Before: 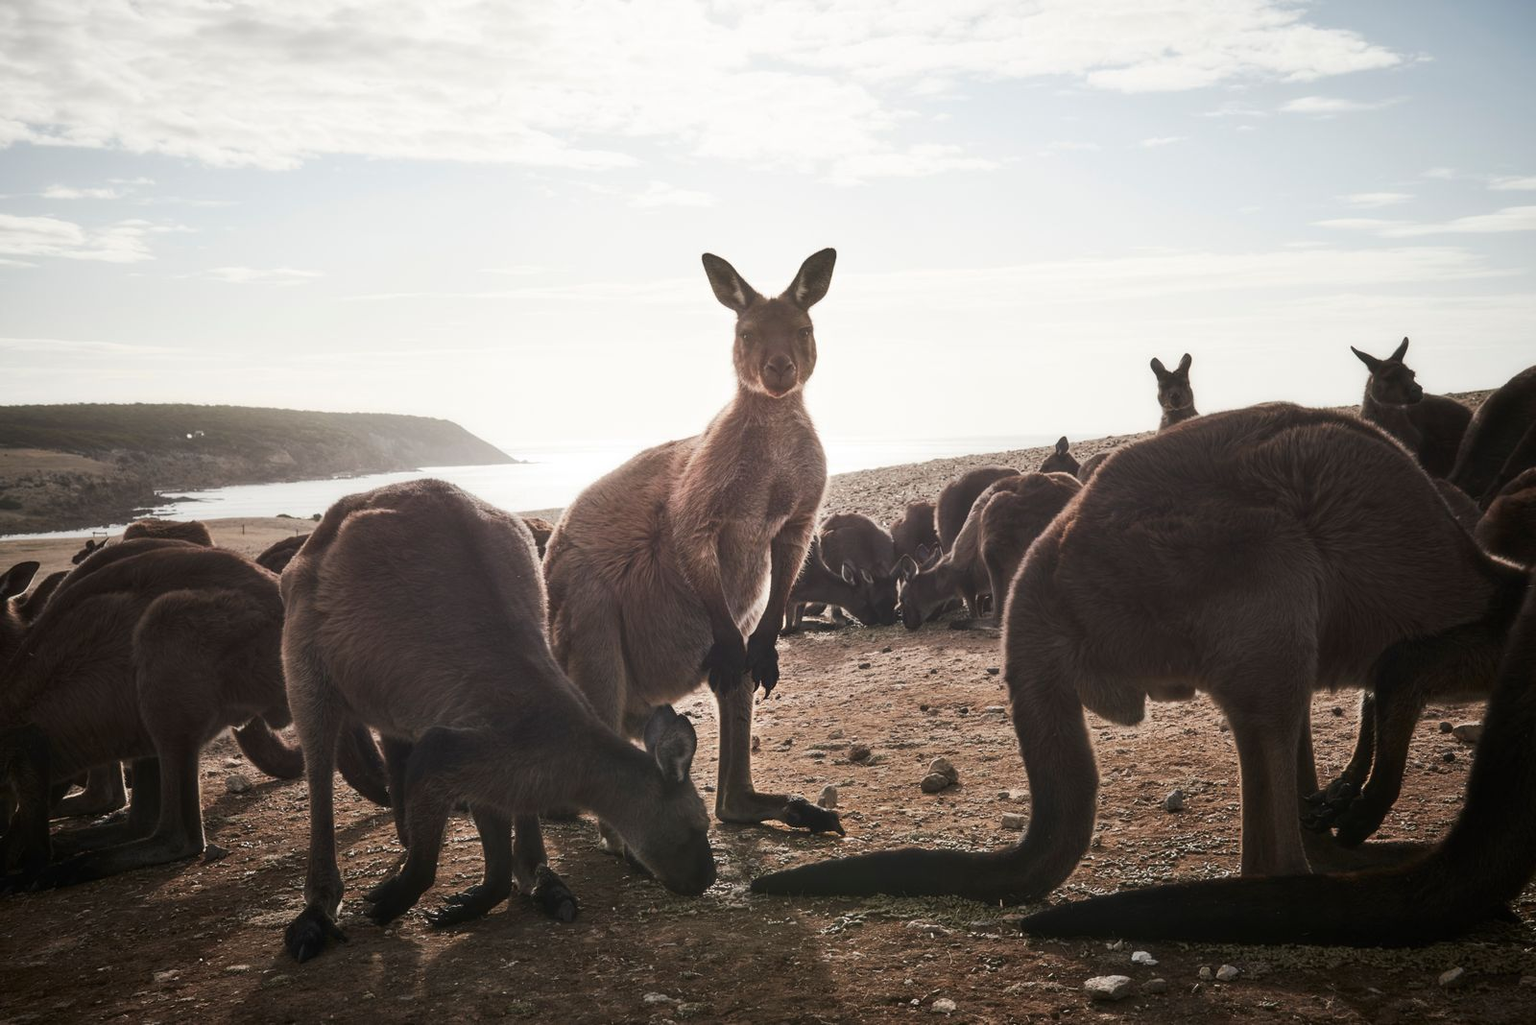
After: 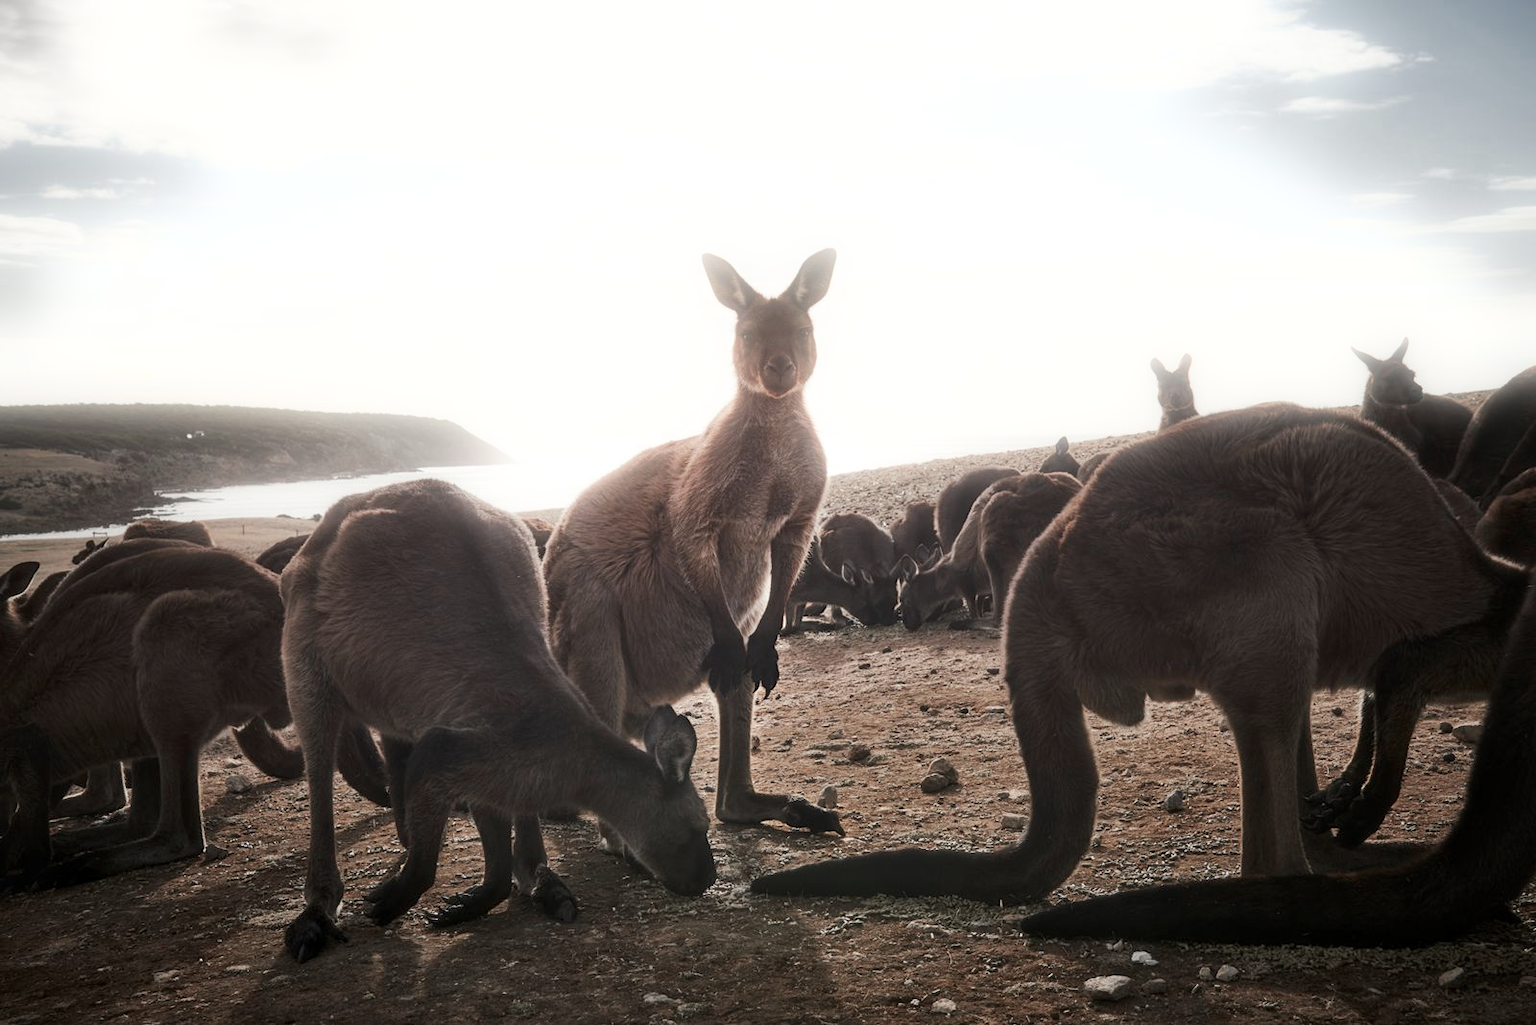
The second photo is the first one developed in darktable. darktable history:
color zones: curves: ch0 [(0, 0.5) (0.125, 0.4) (0.25, 0.5) (0.375, 0.4) (0.5, 0.4) (0.625, 0.35) (0.75, 0.35) (0.875, 0.5)]; ch1 [(0, 0.35) (0.125, 0.45) (0.25, 0.35) (0.375, 0.35) (0.5, 0.35) (0.625, 0.35) (0.75, 0.45) (0.875, 0.35)]; ch2 [(0, 0.6) (0.125, 0.5) (0.25, 0.5) (0.375, 0.6) (0.5, 0.6) (0.625, 0.5) (0.75, 0.5) (0.875, 0.5)]
bloom: size 5%, threshold 95%, strength 15%
local contrast: mode bilateral grid, contrast 20, coarseness 50, detail 130%, midtone range 0.2
